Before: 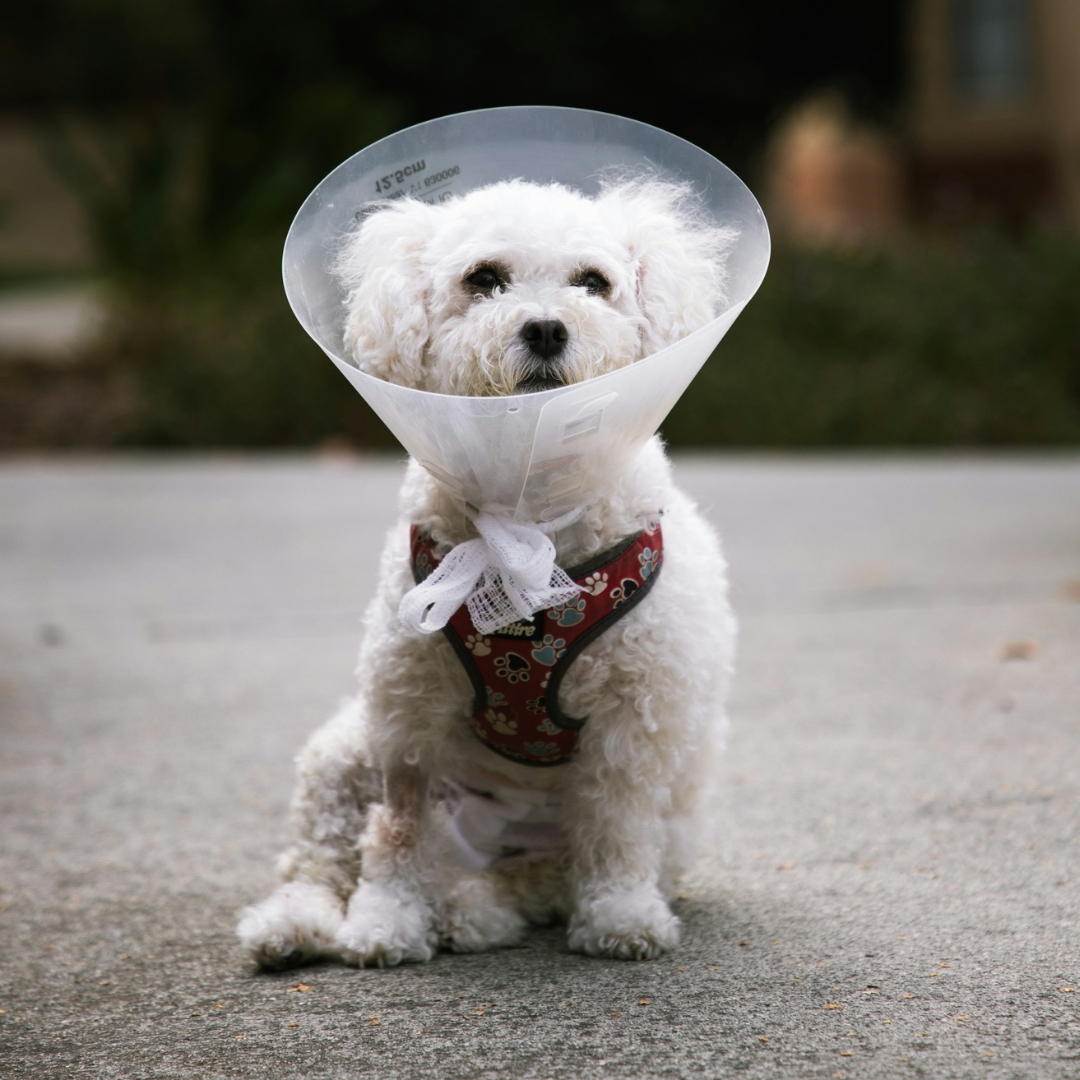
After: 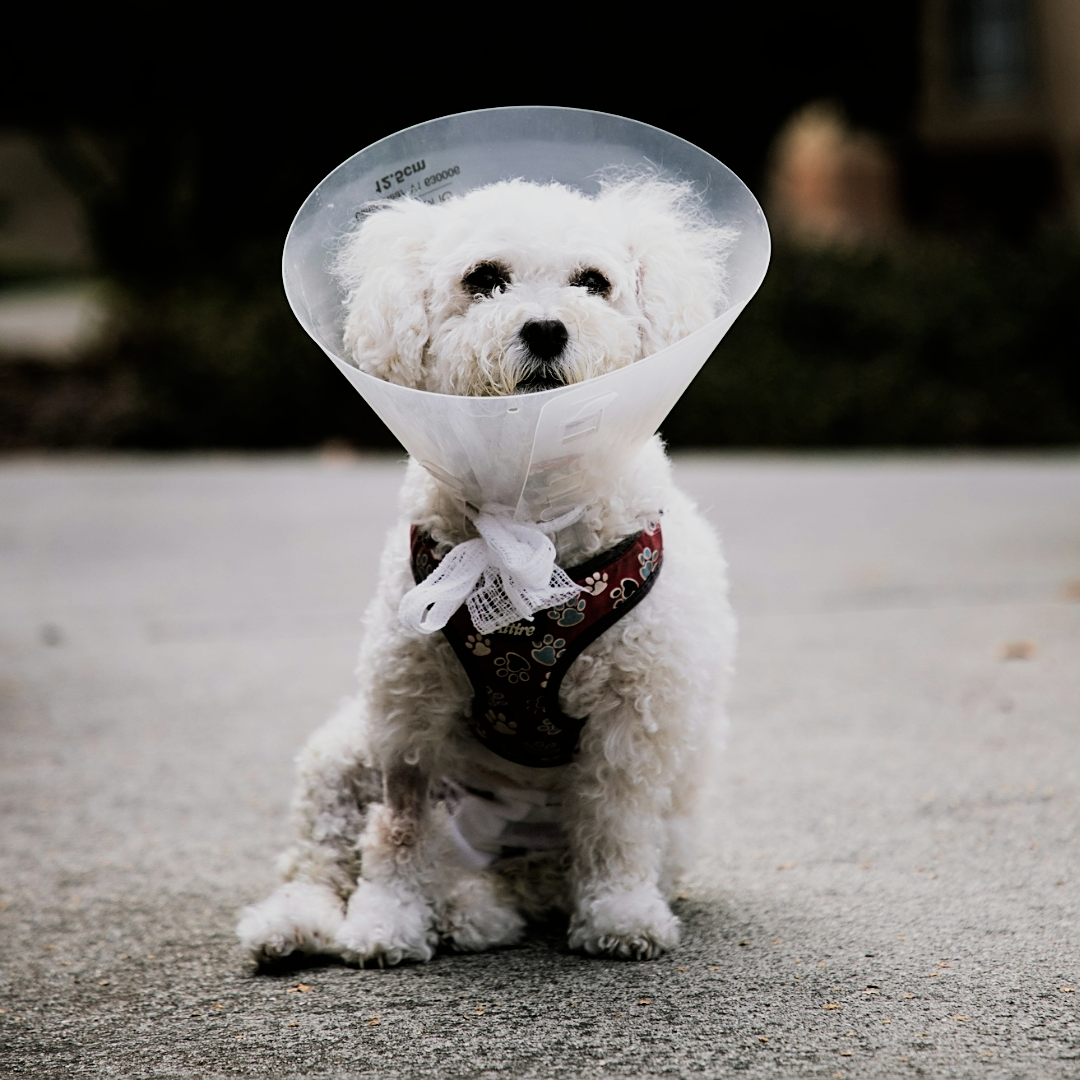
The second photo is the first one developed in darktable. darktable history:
sharpen: on, module defaults
filmic rgb: black relative exposure -5.1 EV, white relative exposure 3.95 EV, hardness 2.9, contrast 1.296, highlights saturation mix -29.53%
